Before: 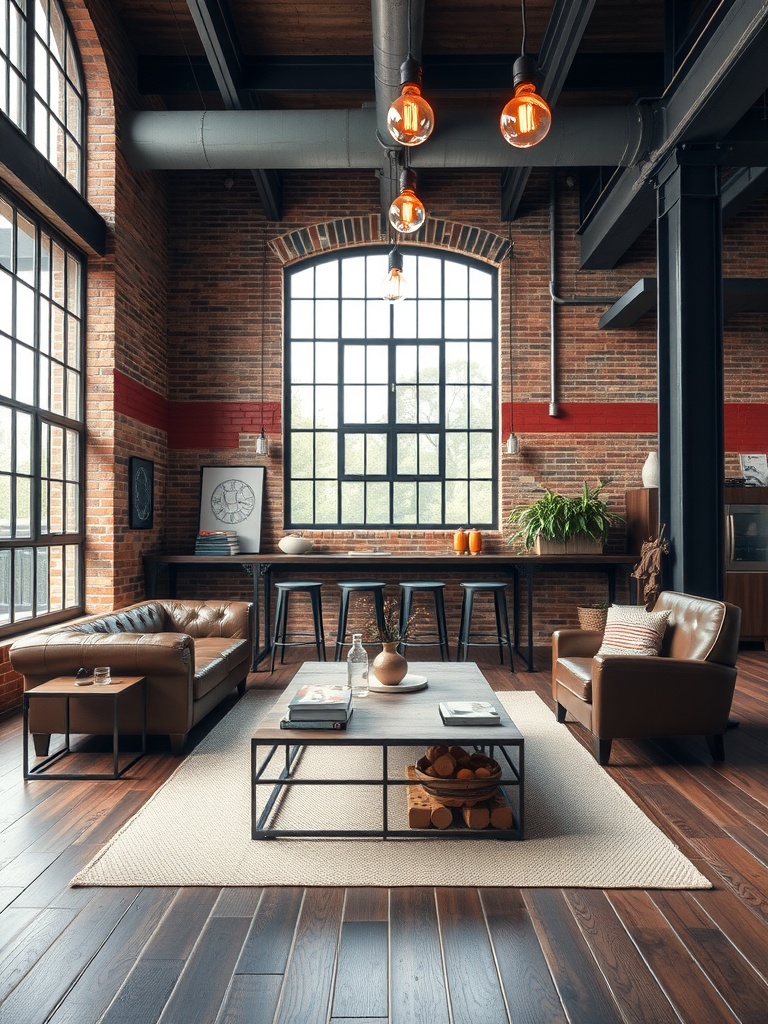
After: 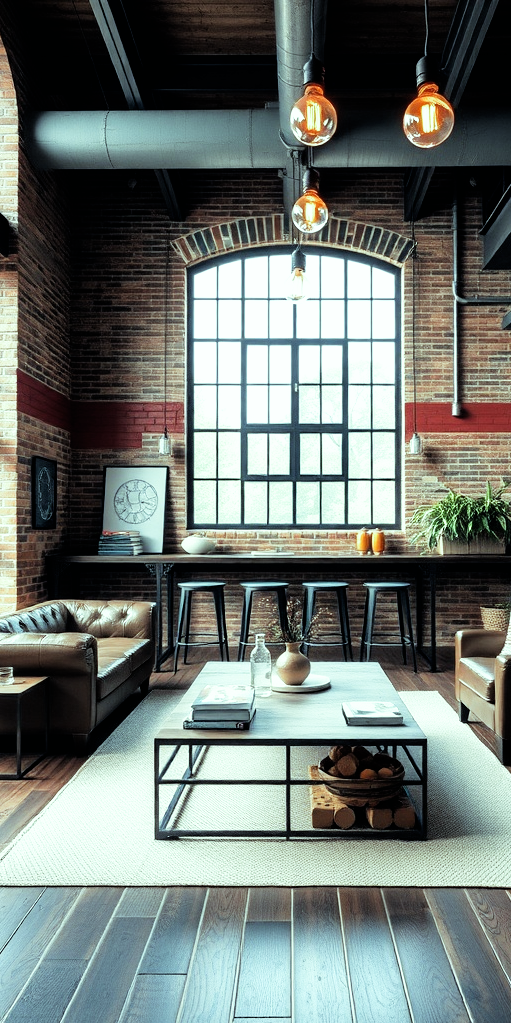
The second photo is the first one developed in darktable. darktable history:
exposure: black level correction 0, exposure 0.5 EV, compensate highlight preservation false
filmic rgb: black relative exposure -5 EV, white relative exposure 3.2 EV, hardness 3.42, contrast 1.2, highlights saturation mix -50%
crop and rotate: left 12.648%, right 20.685%
color balance: mode lift, gamma, gain (sRGB), lift [0.997, 0.979, 1.021, 1.011], gamma [1, 1.084, 0.916, 0.998], gain [1, 0.87, 1.13, 1.101], contrast 4.55%, contrast fulcrum 38.24%, output saturation 104.09%
